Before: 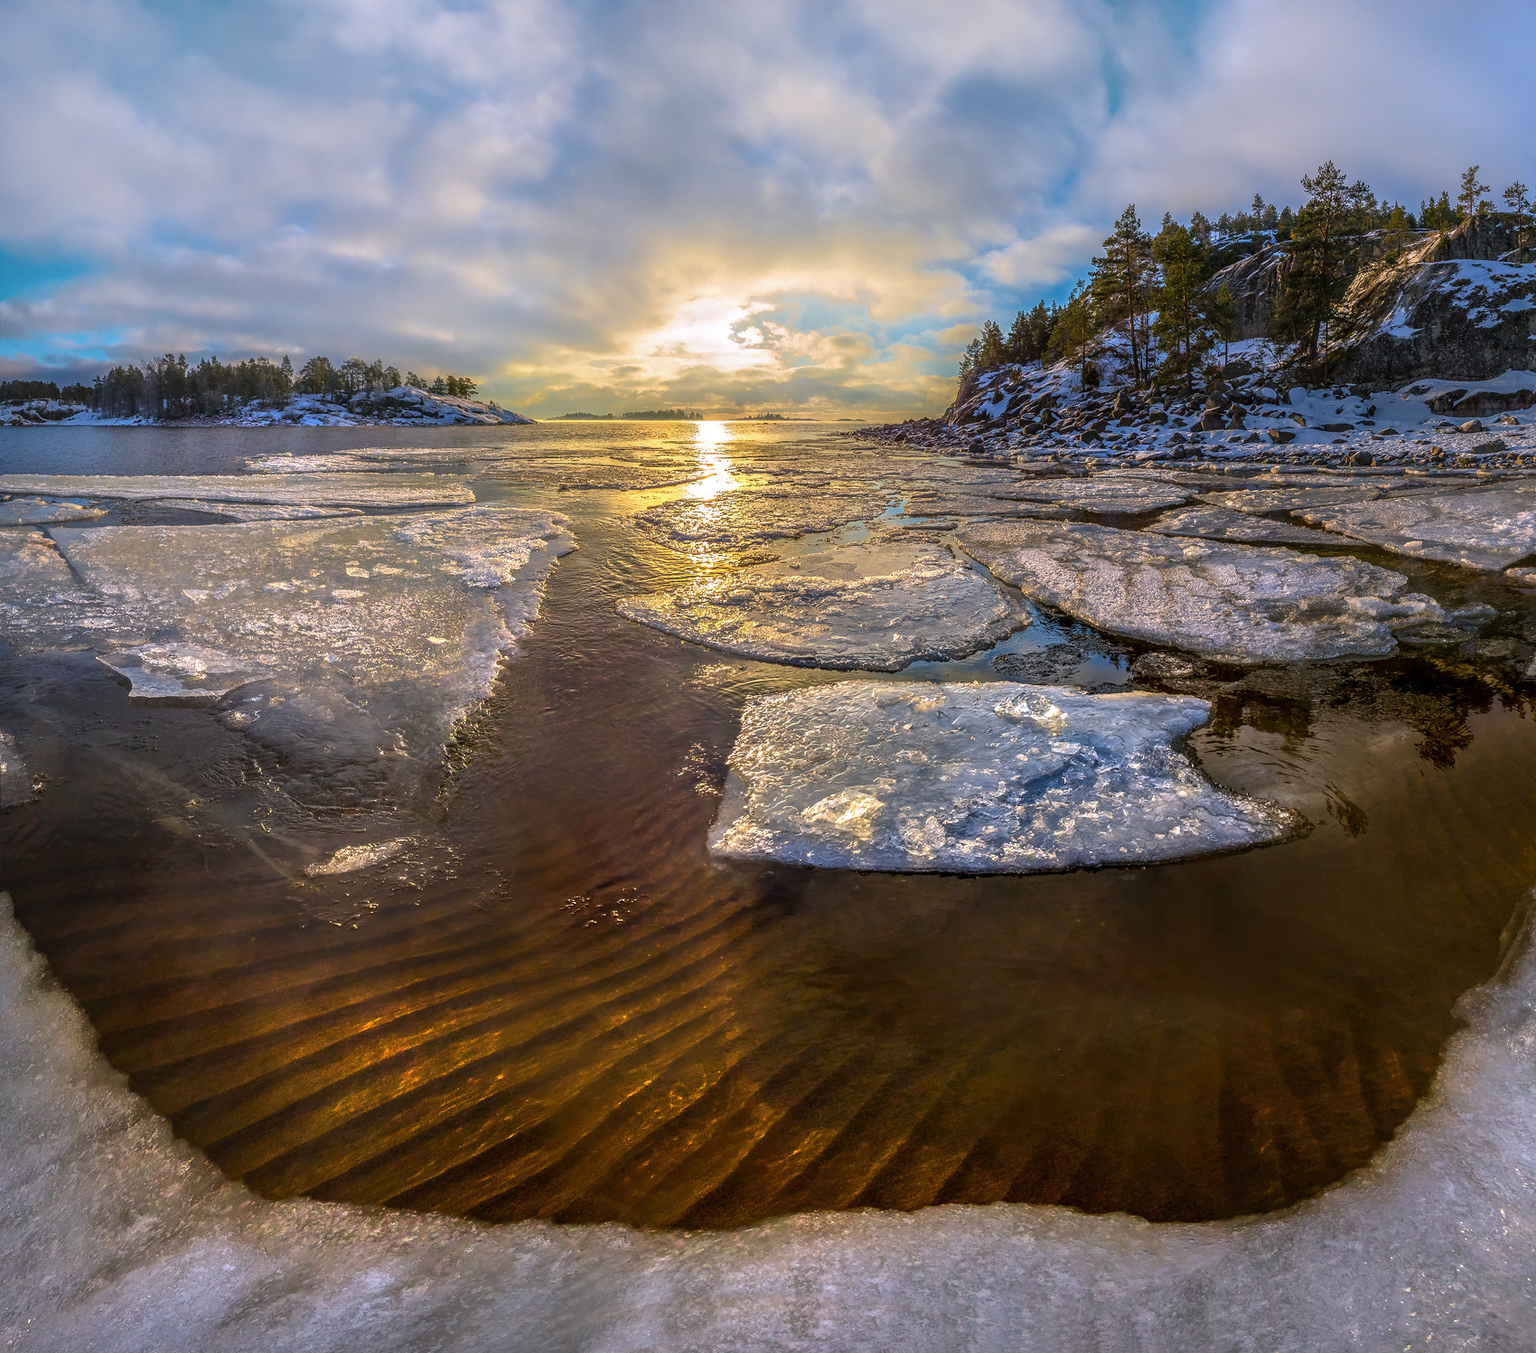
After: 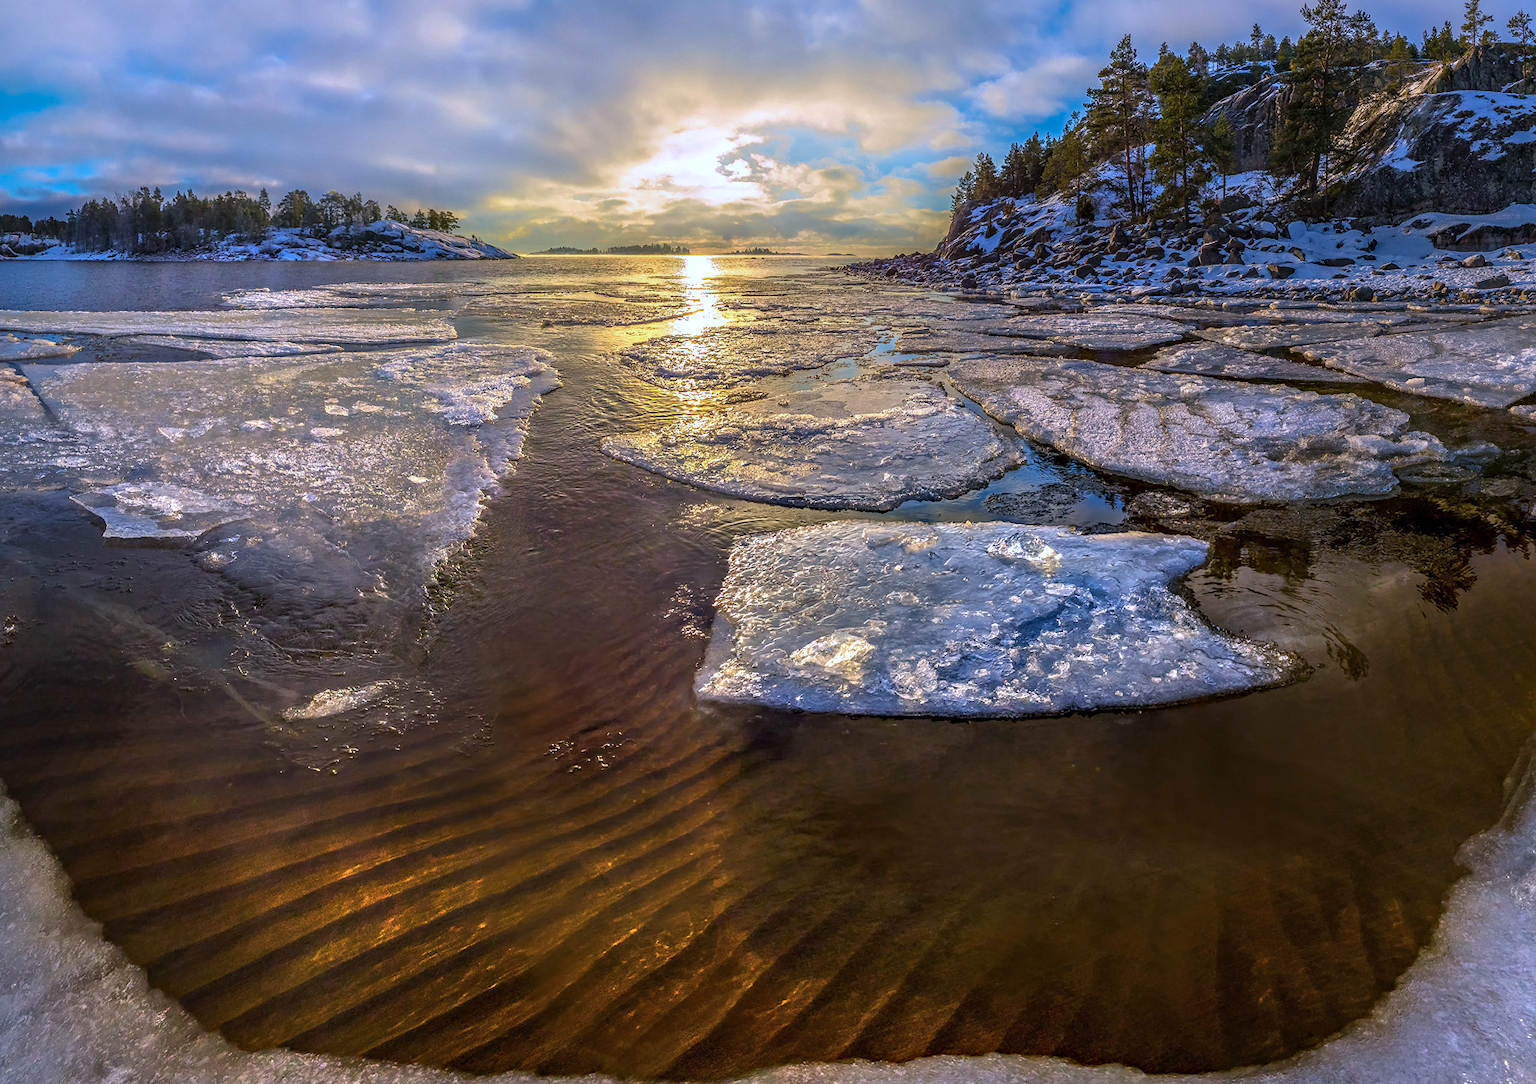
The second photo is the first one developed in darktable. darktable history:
color calibration: gray › normalize channels true, illuminant as shot in camera, x 0.37, y 0.382, temperature 4317.13 K, gamut compression 0.02
haze removal: compatibility mode true, adaptive false
crop and rotate: left 1.828%, top 12.676%, right 0.261%, bottom 8.822%
